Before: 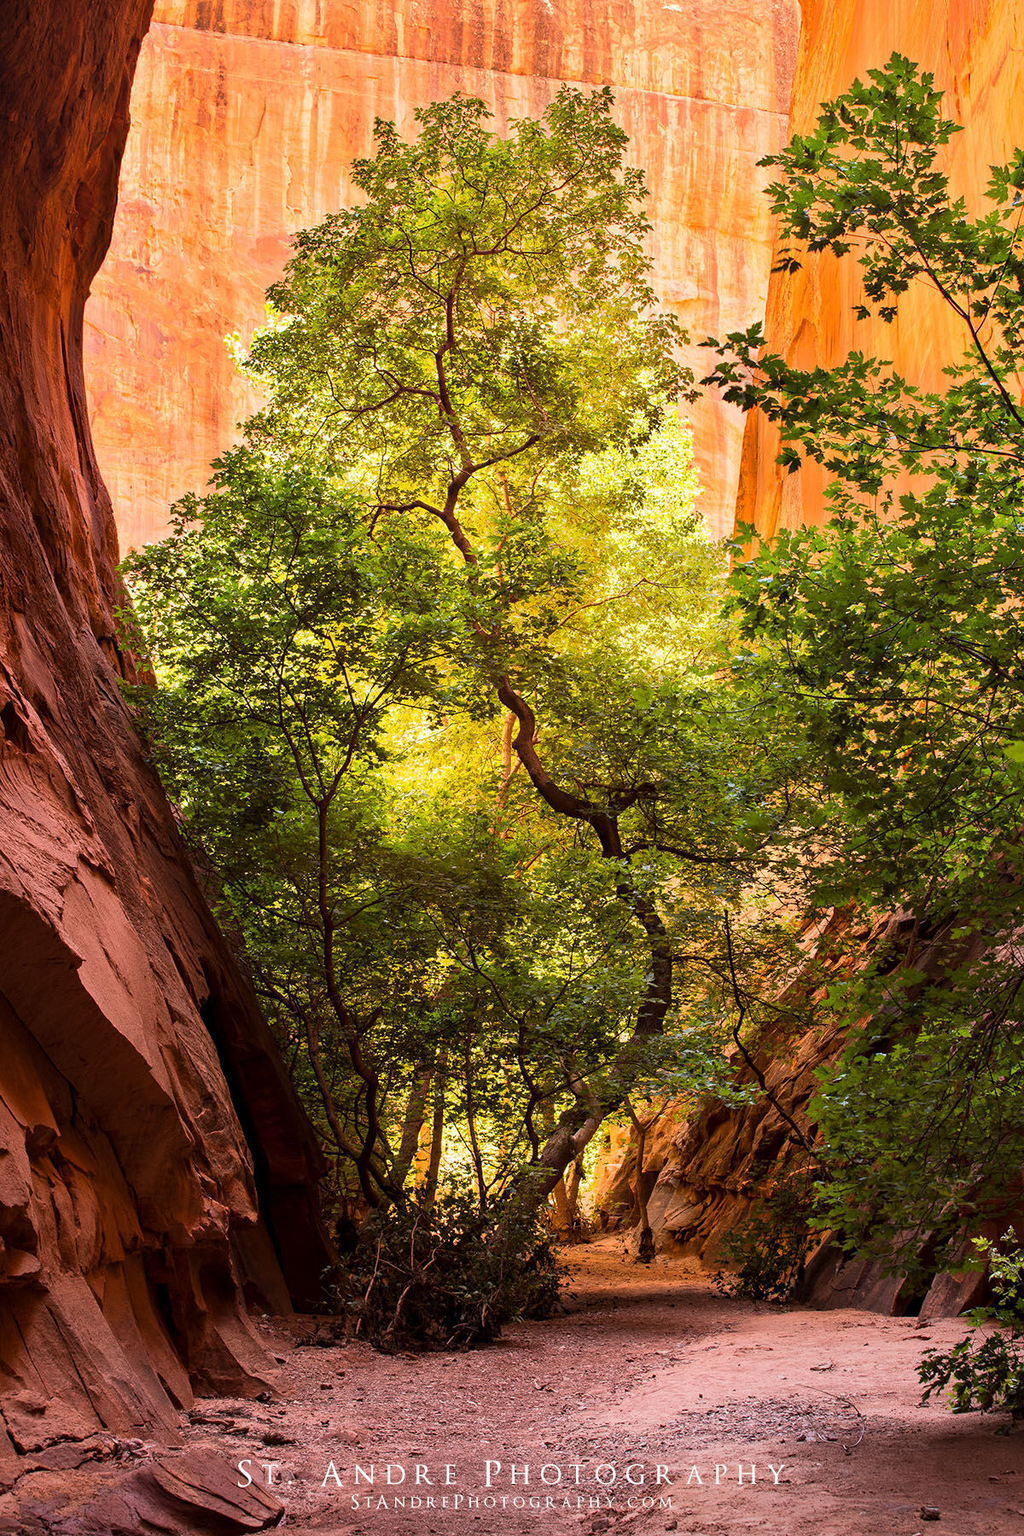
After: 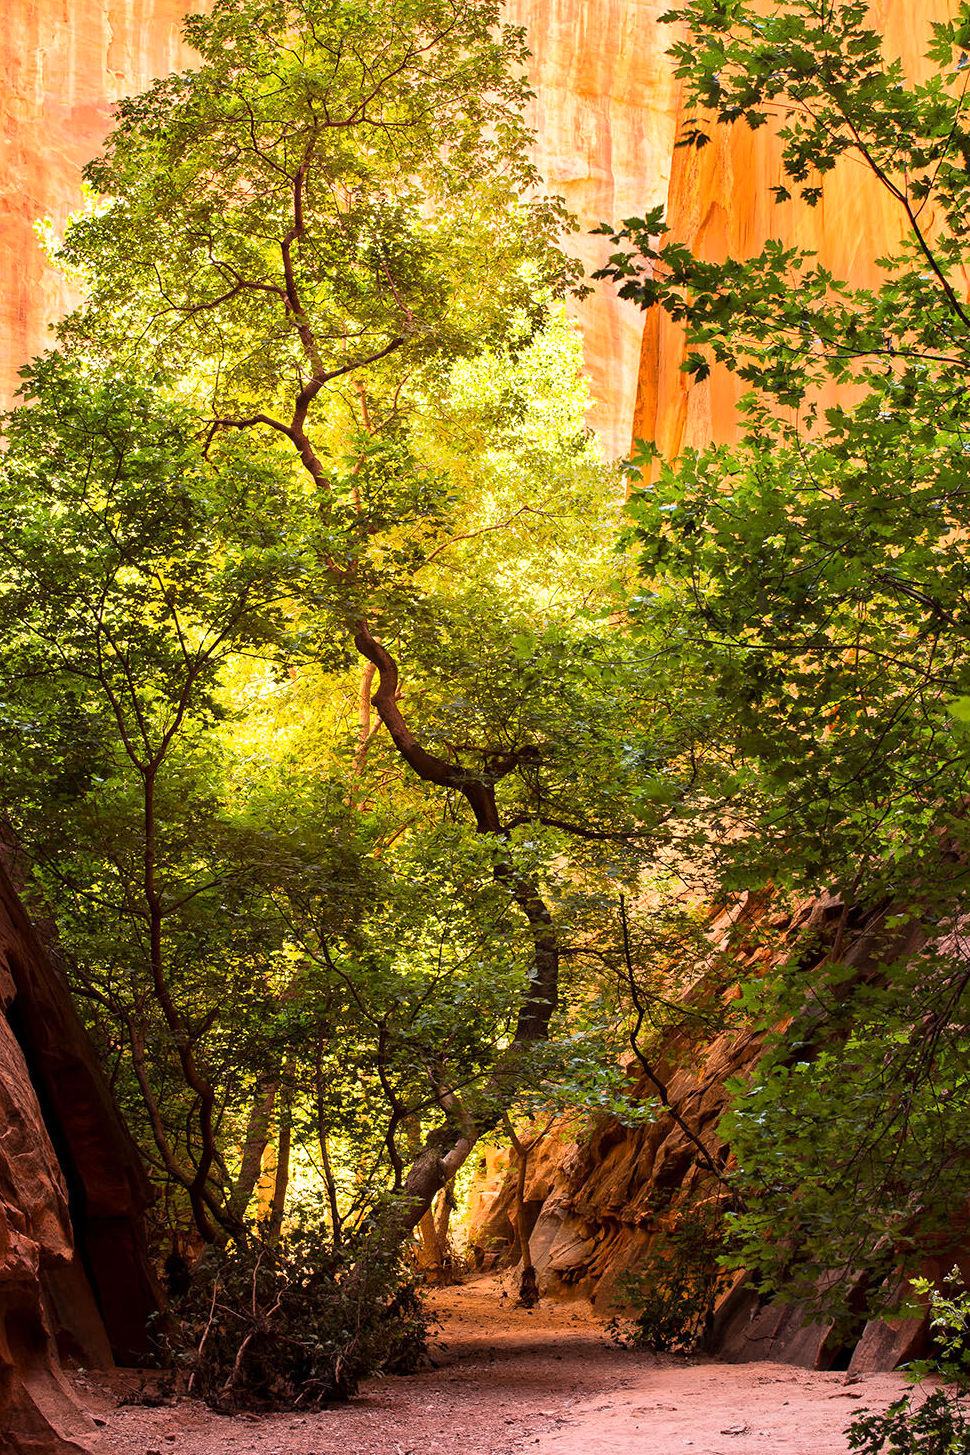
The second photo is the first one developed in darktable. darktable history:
exposure: exposure 0.207 EV, compensate highlight preservation false
crop: left 19.159%, top 9.58%, bottom 9.58%
